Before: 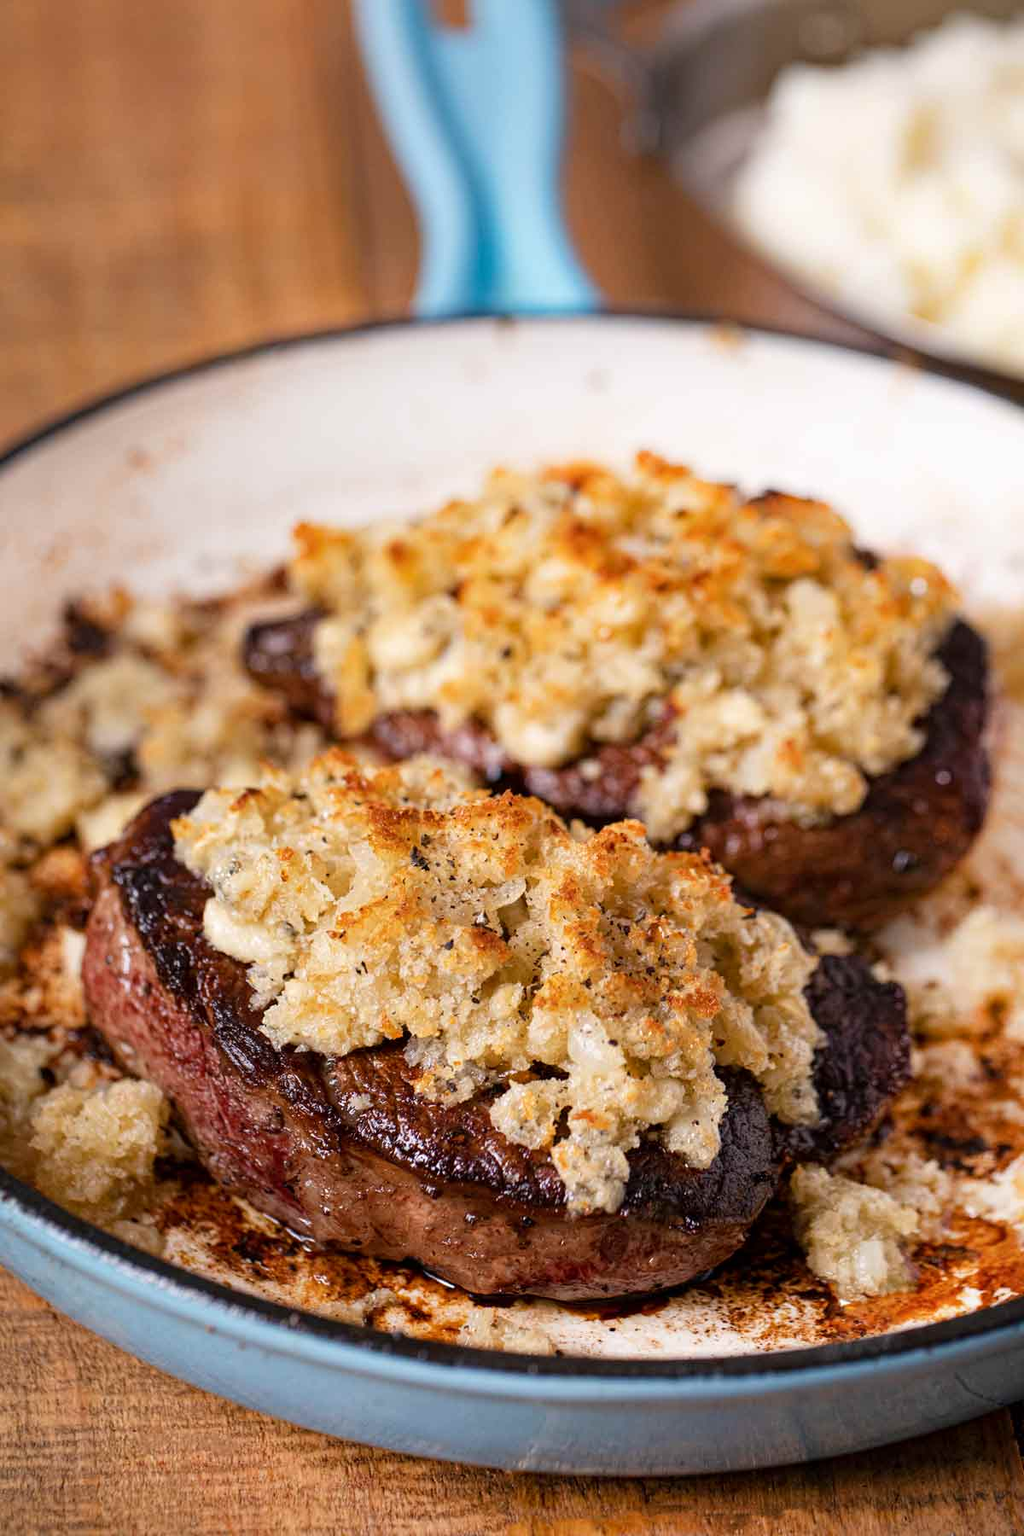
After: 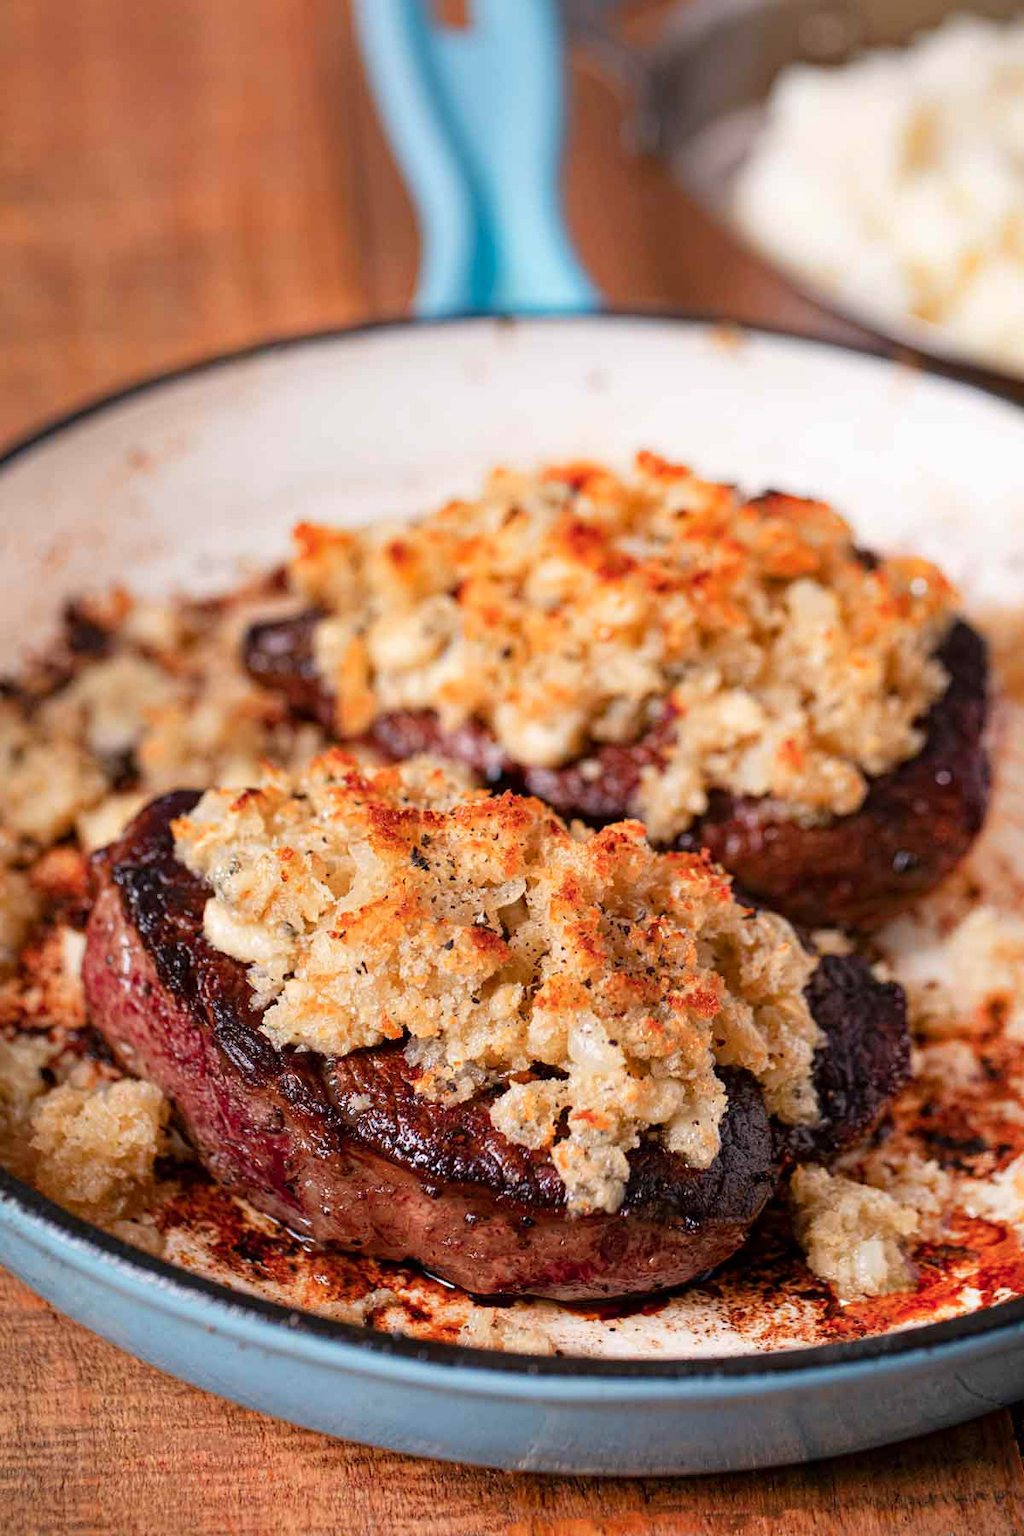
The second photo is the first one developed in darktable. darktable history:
exposure: compensate highlight preservation false
shadows and highlights: shadows 20.62, highlights -19.74, soften with gaussian
color zones: curves: ch1 [(0.239, 0.552) (0.75, 0.5)]; ch2 [(0.25, 0.462) (0.749, 0.457)]
